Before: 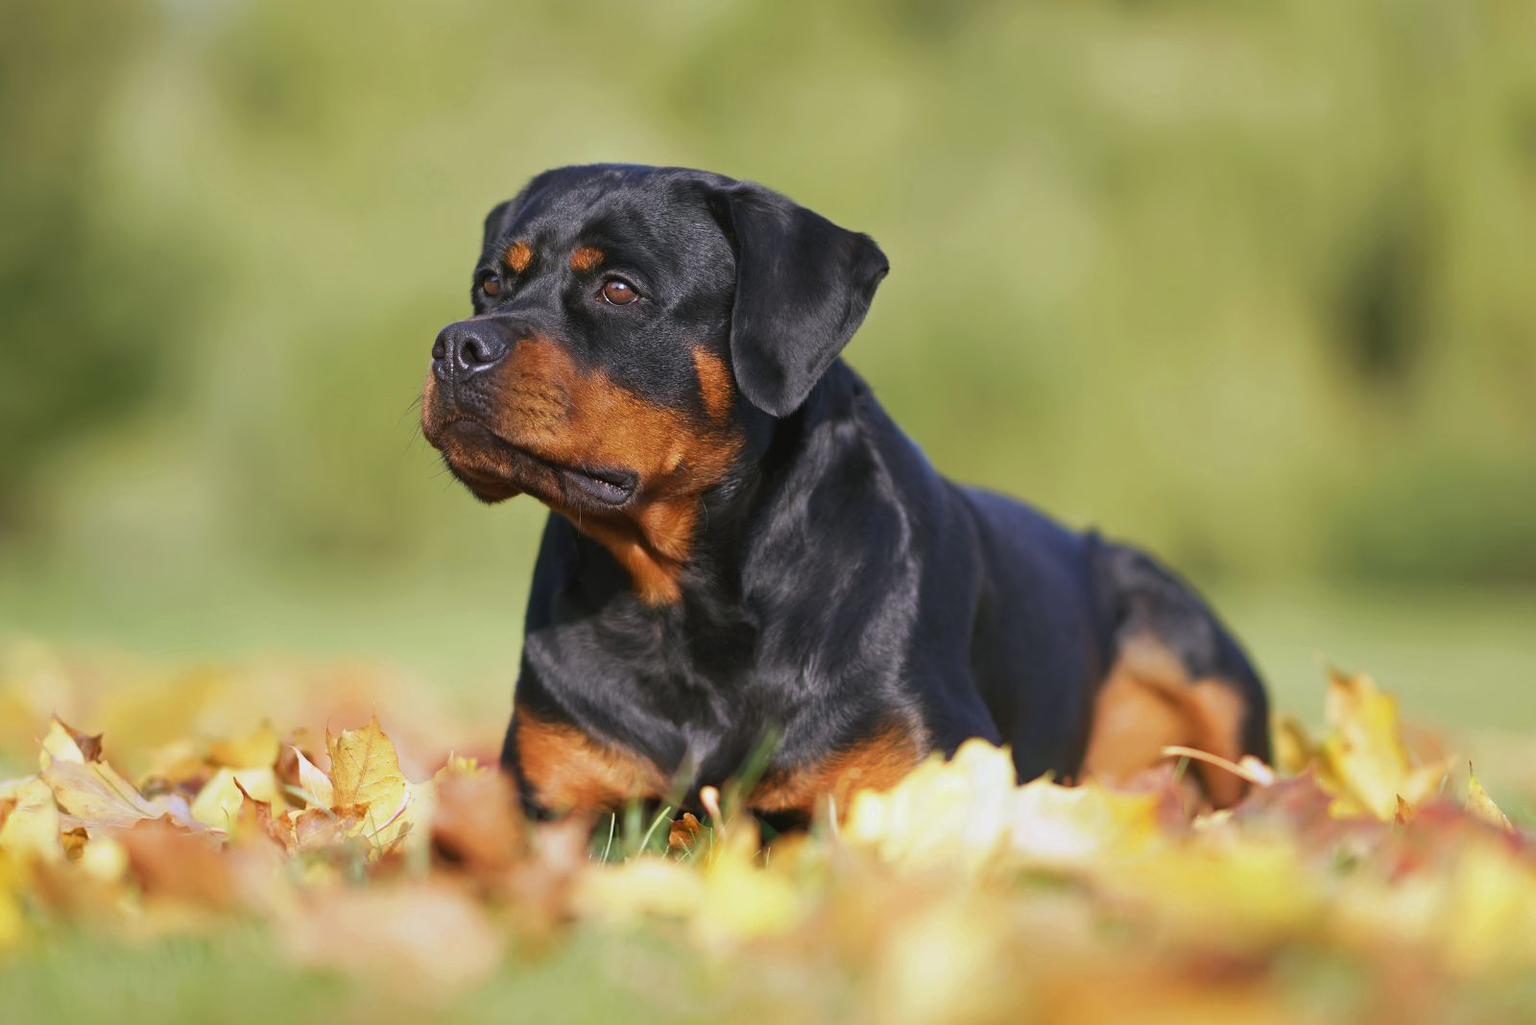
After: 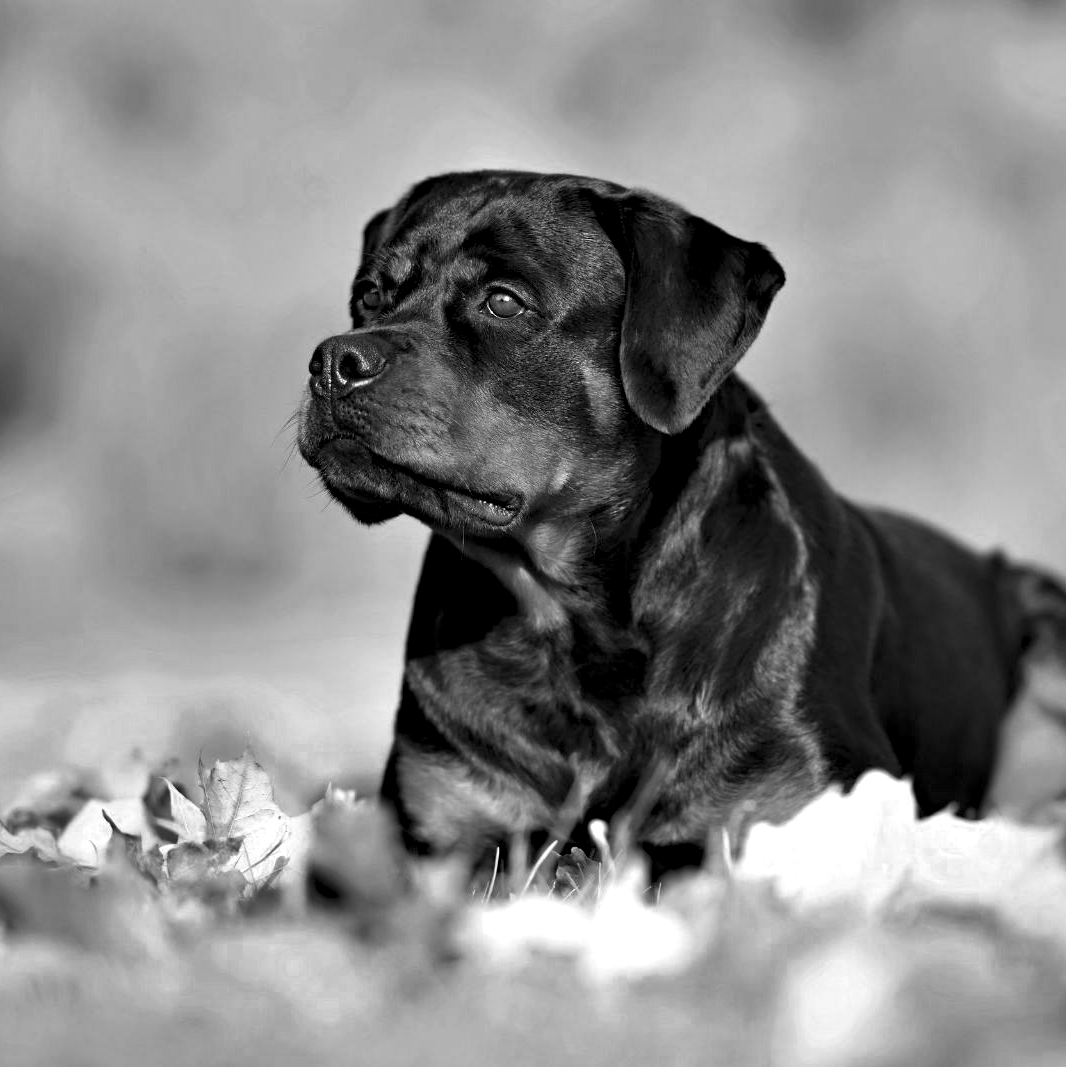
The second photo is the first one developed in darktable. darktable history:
crop and rotate: left 8.837%, right 24.531%
contrast equalizer: octaves 7, y [[0.6 ×6], [0.55 ×6], [0 ×6], [0 ×6], [0 ×6]]
color zones: curves: ch0 [(0.002, 0.593) (0.143, 0.417) (0.285, 0.541) (0.455, 0.289) (0.608, 0.327) (0.727, 0.283) (0.869, 0.571) (1, 0.603)]; ch1 [(0, 0) (0.143, 0) (0.286, 0) (0.429, 0) (0.571, 0) (0.714, 0) (0.857, 0)]
haze removal: strength 0.284, distance 0.253, compatibility mode true, adaptive false
exposure: exposure -0.042 EV, compensate exposure bias true, compensate highlight preservation false
